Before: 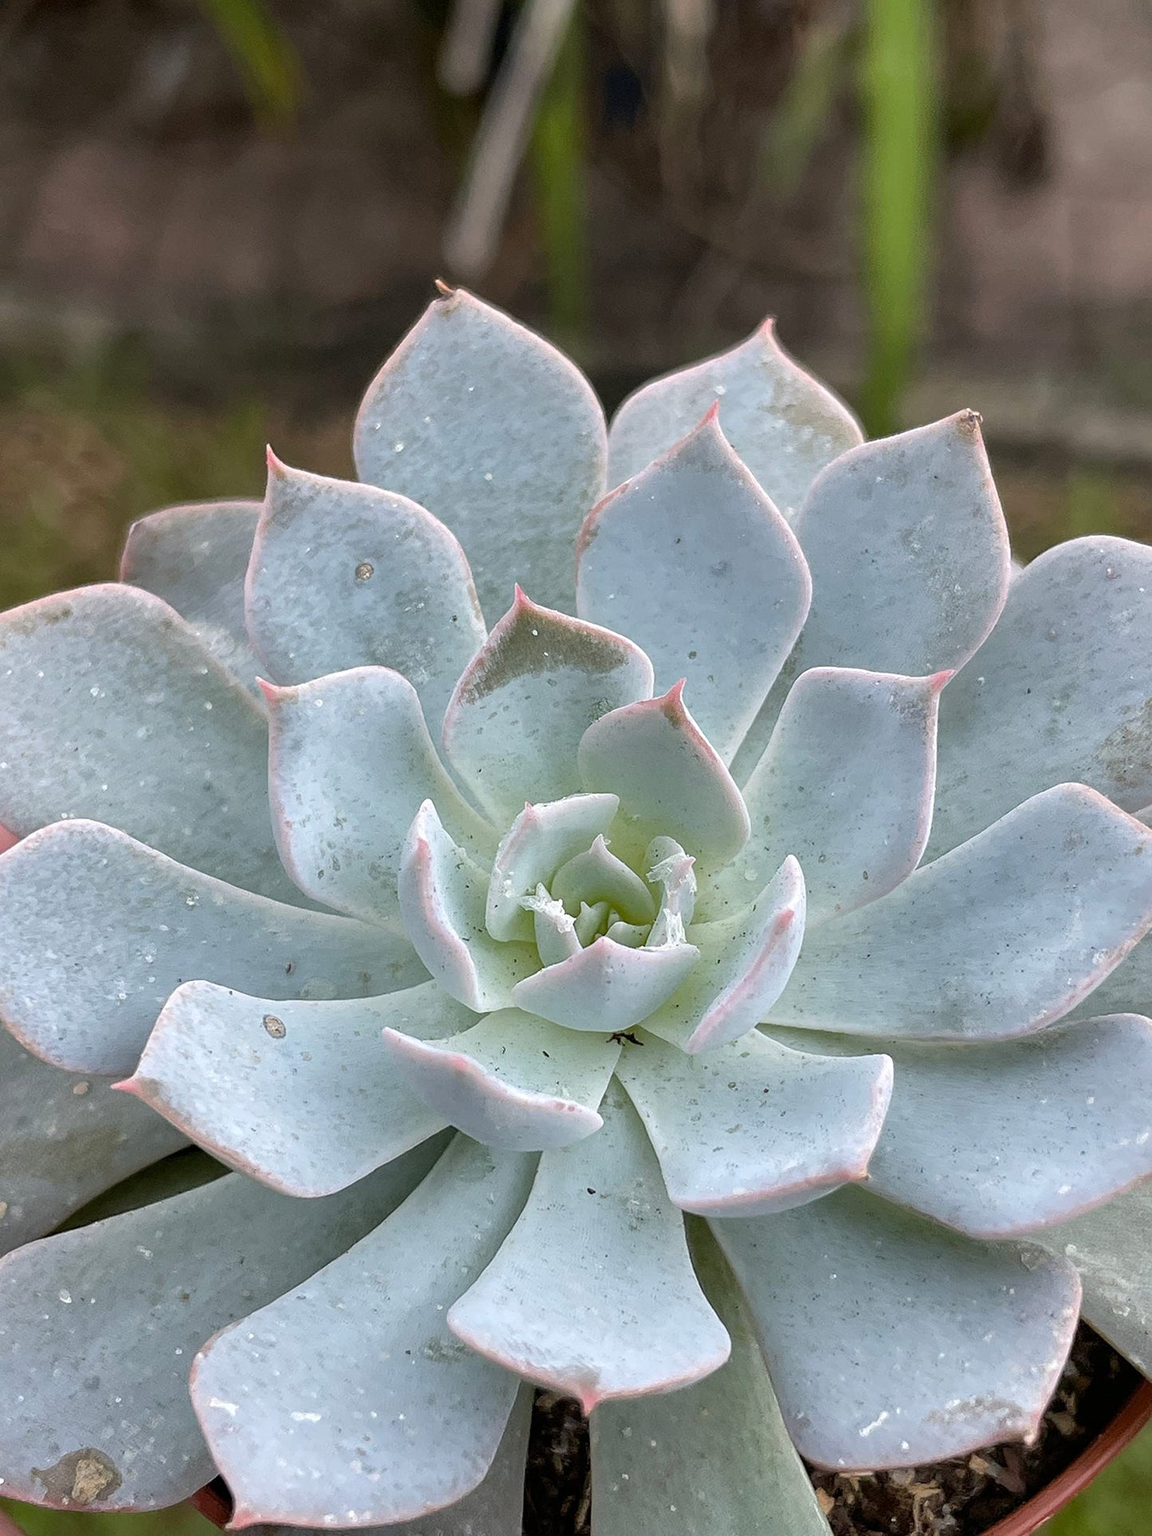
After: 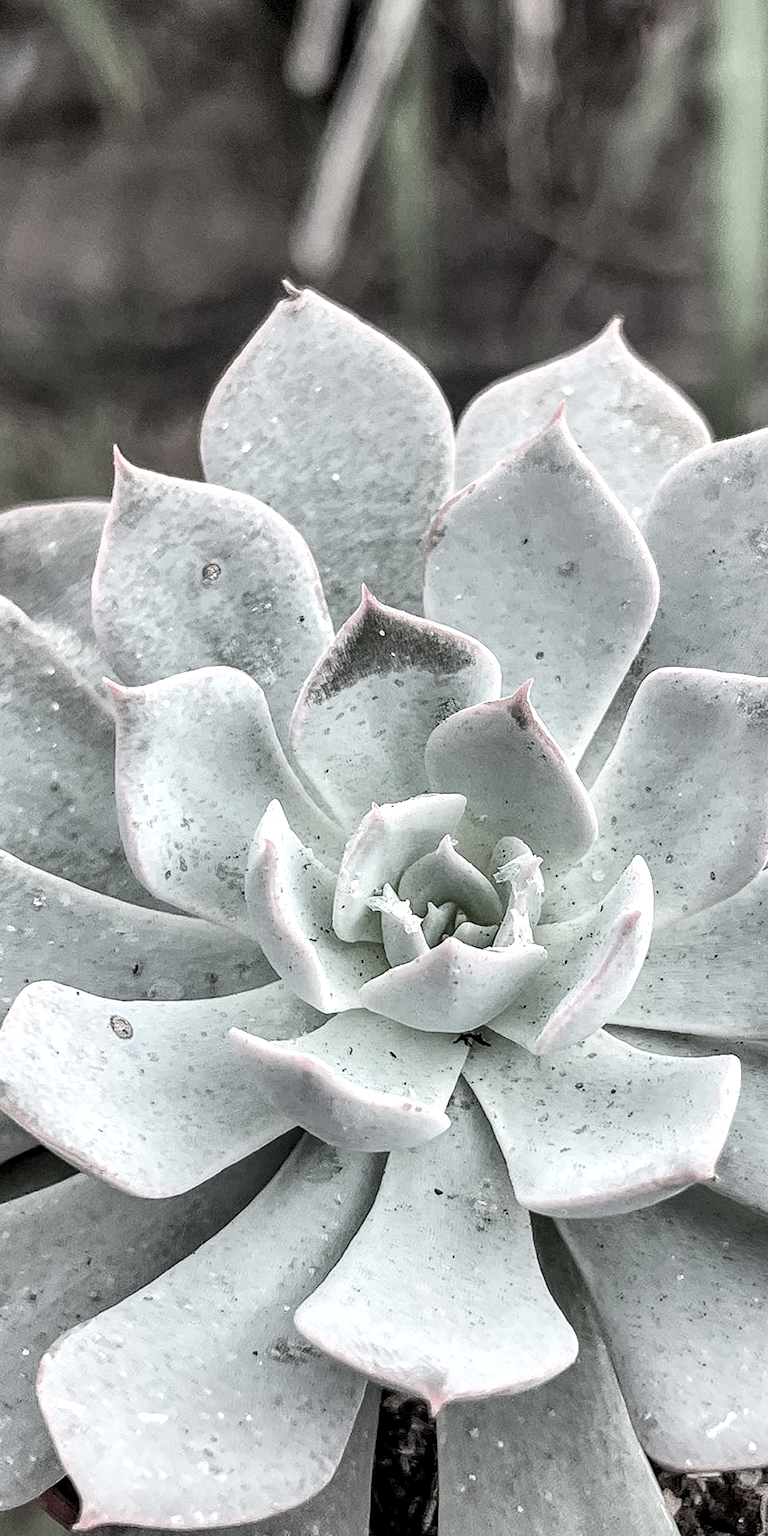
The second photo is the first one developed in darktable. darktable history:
color contrast: green-magenta contrast 0.3, blue-yellow contrast 0.15
crop and rotate: left 13.342%, right 19.991%
shadows and highlights: soften with gaussian
local contrast: detail 150%
tone equalizer: on, module defaults
contrast brightness saturation: contrast 0.24, brightness 0.26, saturation 0.39
